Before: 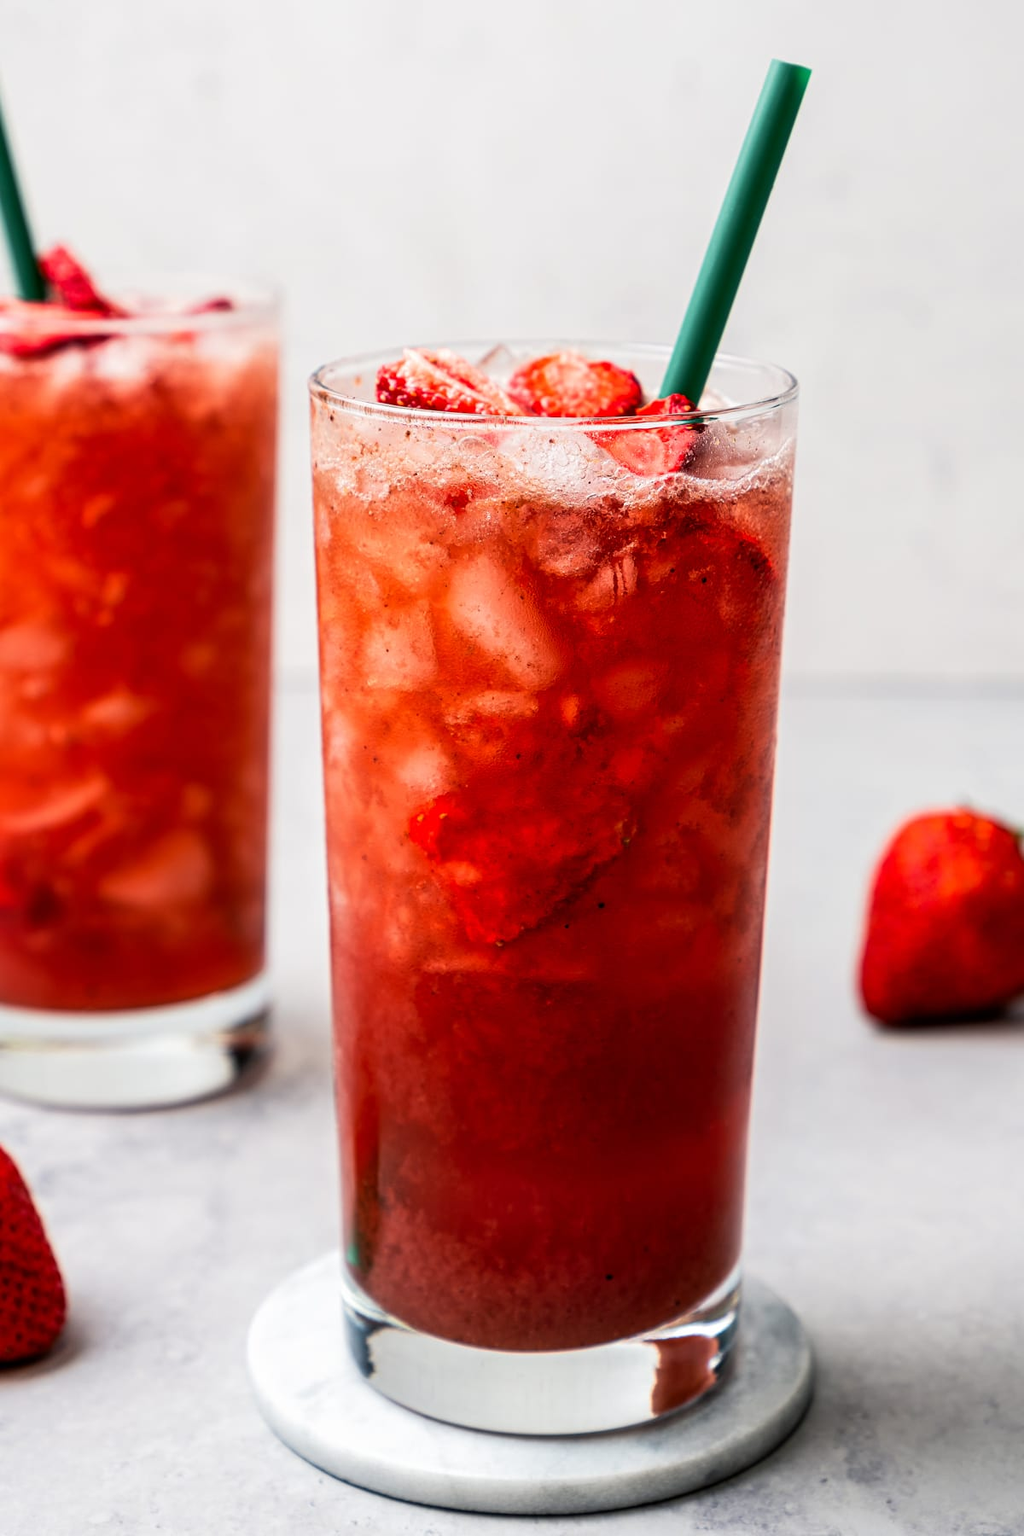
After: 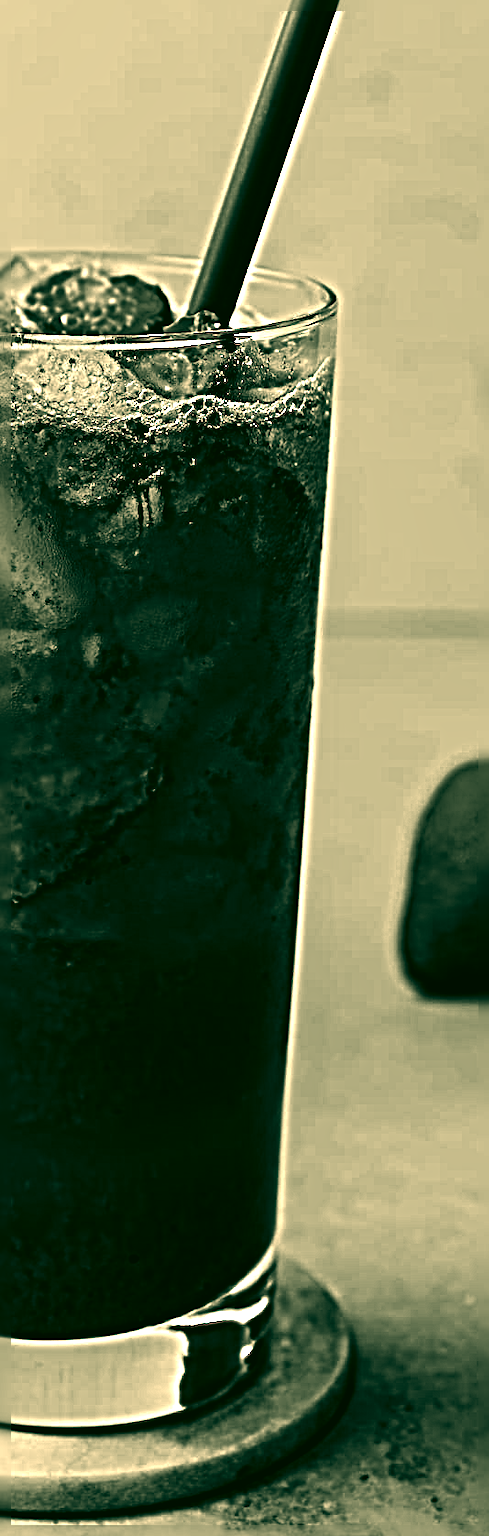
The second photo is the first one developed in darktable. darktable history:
color correction: highlights a* 5.63, highlights b* 33.26, shadows a* -25.5, shadows b* 3.83
contrast brightness saturation: contrast -0.035, brightness -0.59, saturation -0.993
color balance rgb: perceptual saturation grading › global saturation 20%, perceptual saturation grading › highlights -25.6%, perceptual saturation grading › shadows 24.257%
crop: left 47.407%, top 6.835%, right 8.025%
haze removal: compatibility mode true, adaptive false
sharpen: radius 6.266, amount 1.797, threshold 0.028
shadows and highlights: shadows 37.55, highlights -28.07, soften with gaussian
levels: levels [0, 0.48, 0.961]
